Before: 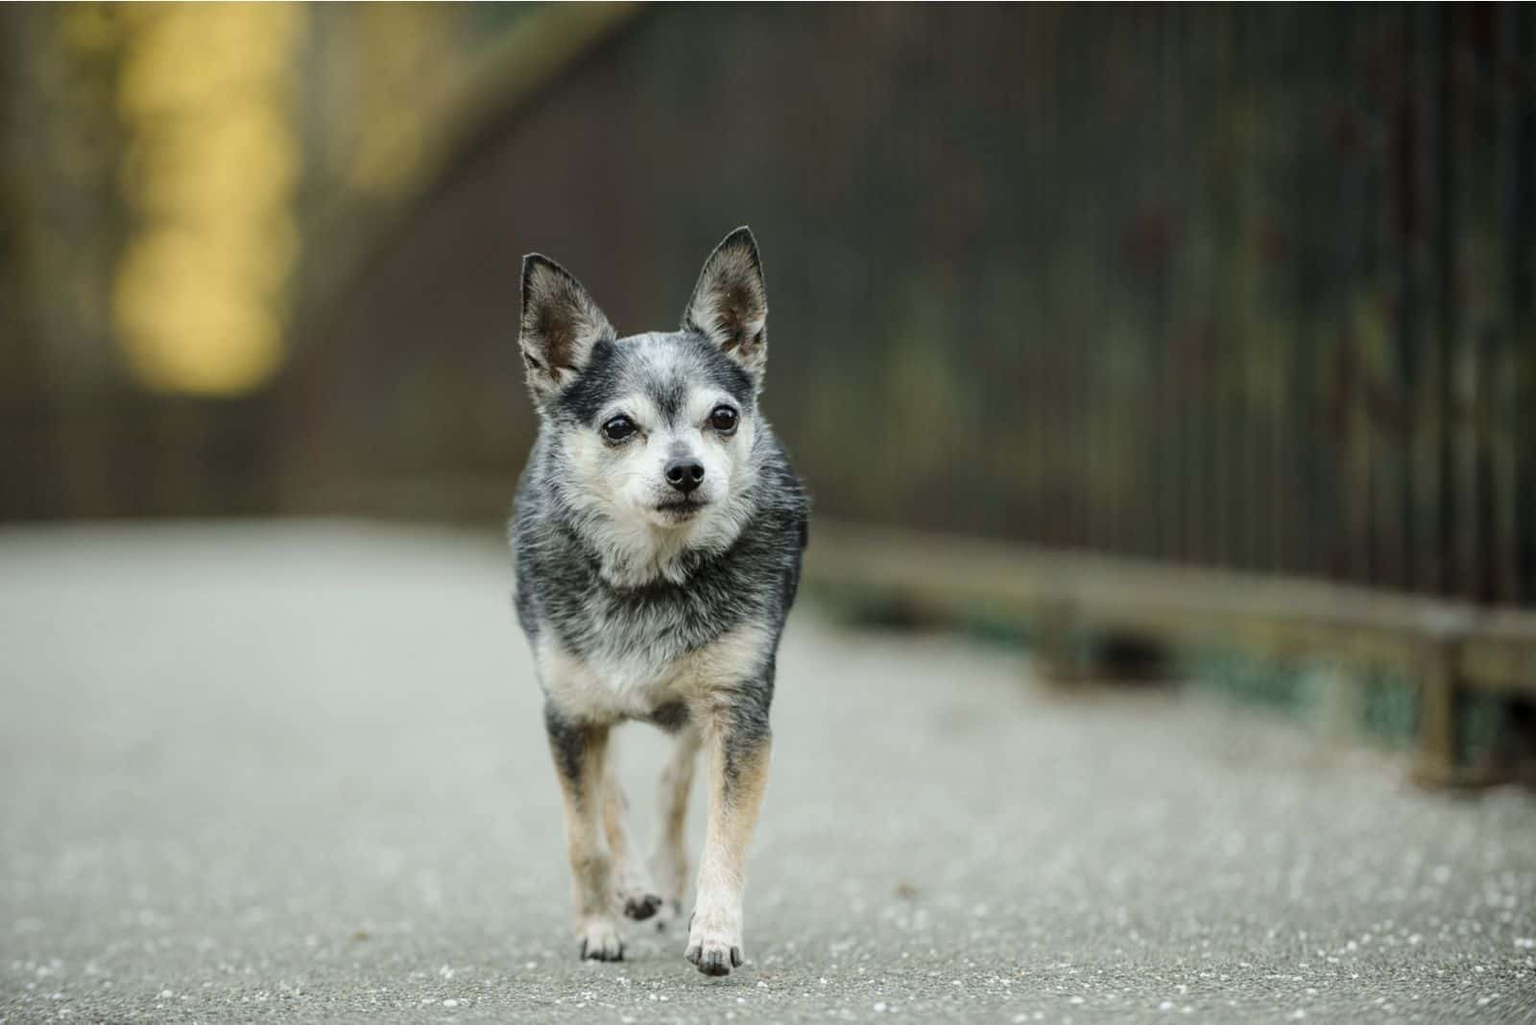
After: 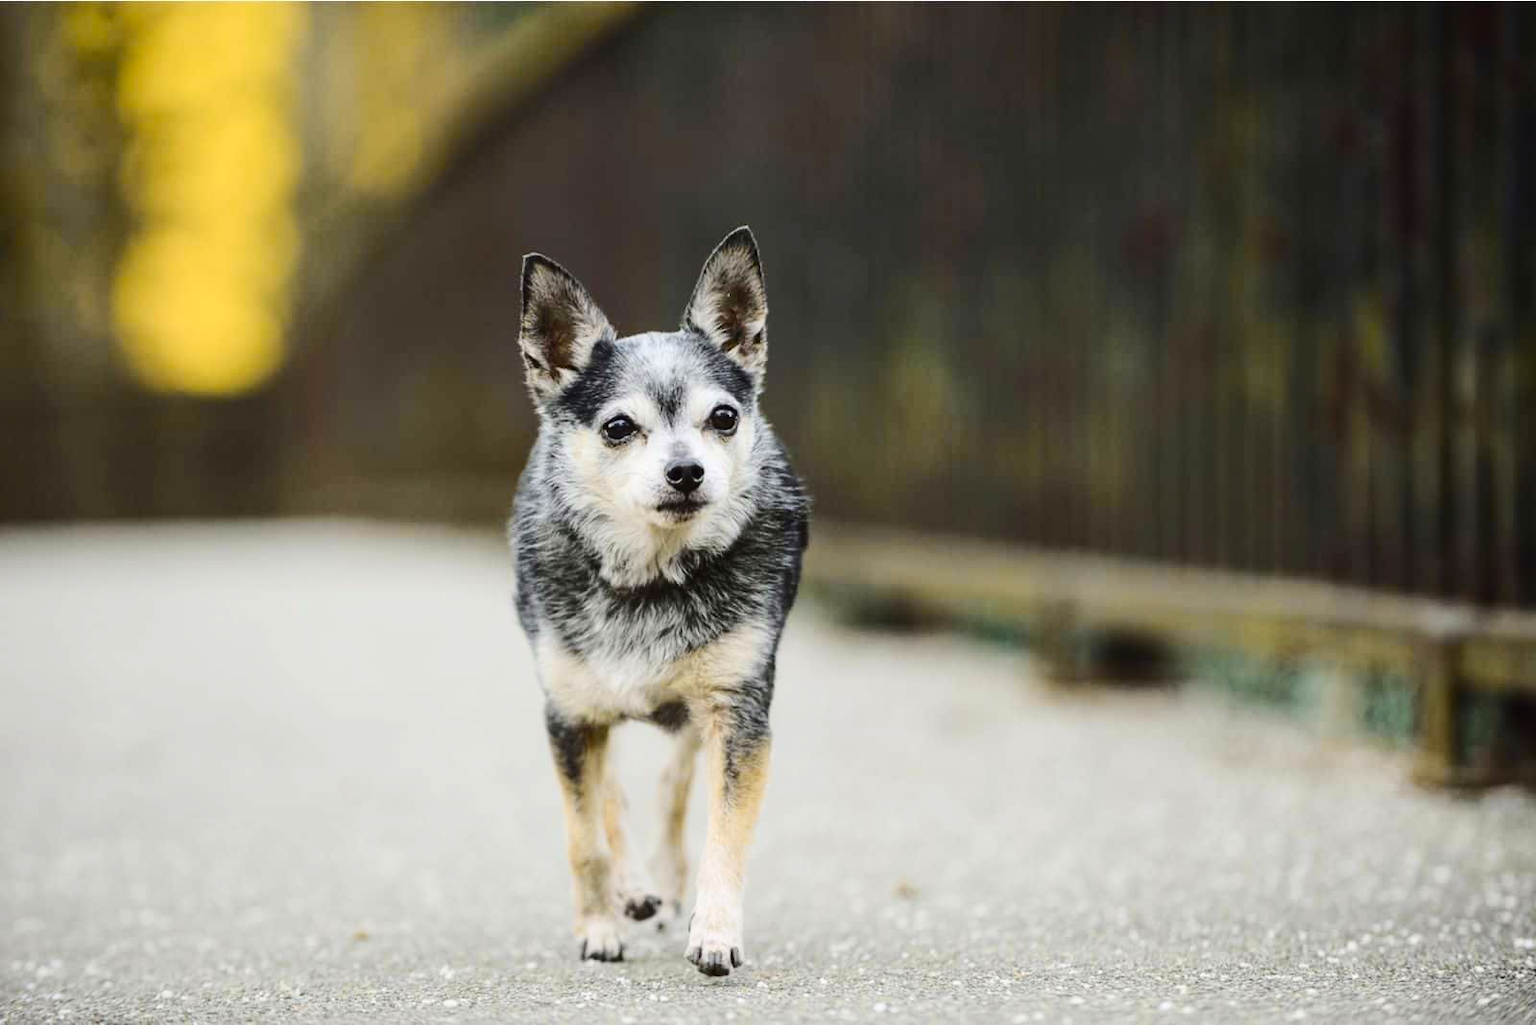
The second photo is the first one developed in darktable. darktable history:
tone curve: curves: ch0 [(0, 0.023) (0.103, 0.087) (0.295, 0.297) (0.445, 0.531) (0.553, 0.665) (0.735, 0.843) (0.994, 1)]; ch1 [(0, 0) (0.414, 0.395) (0.447, 0.447) (0.485, 0.495) (0.512, 0.523) (0.542, 0.581) (0.581, 0.632) (0.646, 0.715) (1, 1)]; ch2 [(0, 0) (0.369, 0.388) (0.449, 0.431) (0.478, 0.471) (0.516, 0.517) (0.579, 0.624) (0.674, 0.775) (1, 1)], color space Lab, independent channels, preserve colors none
